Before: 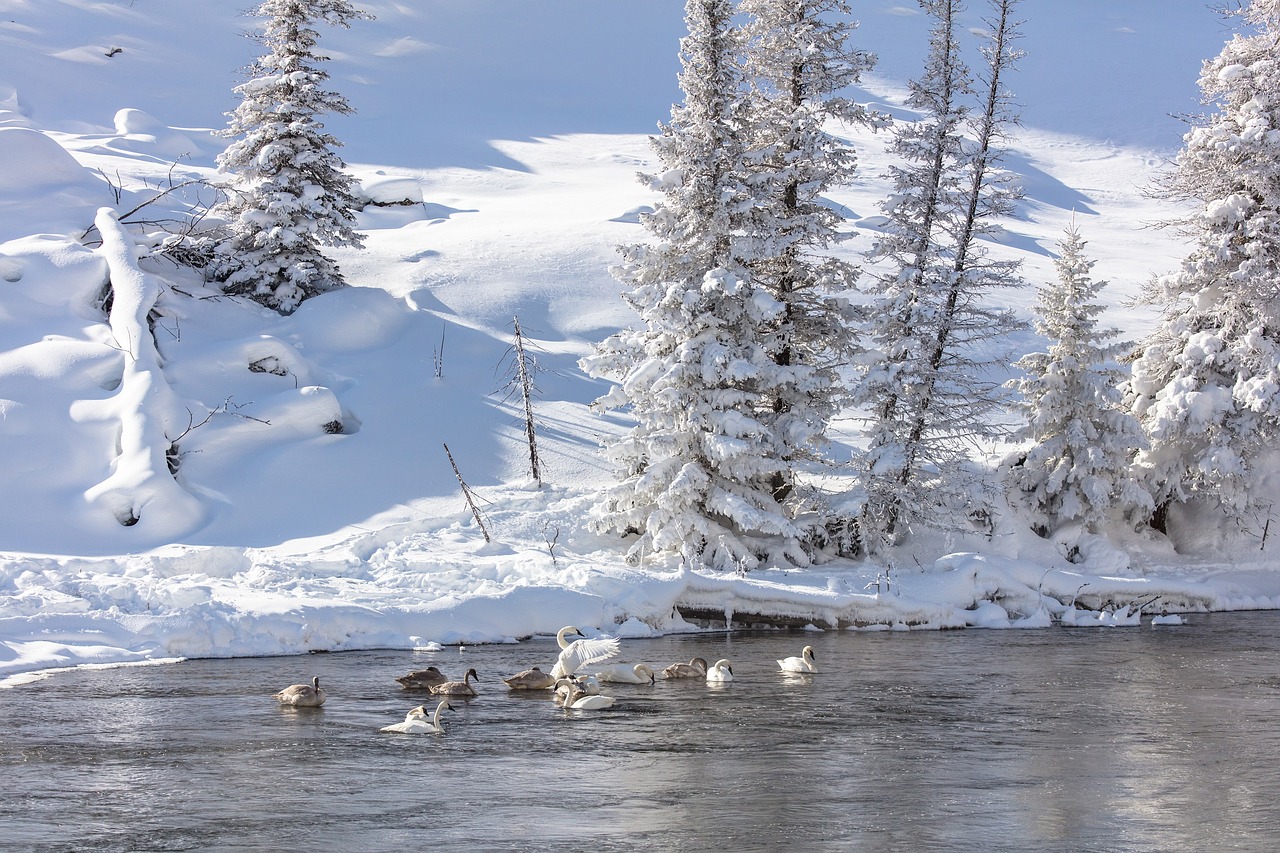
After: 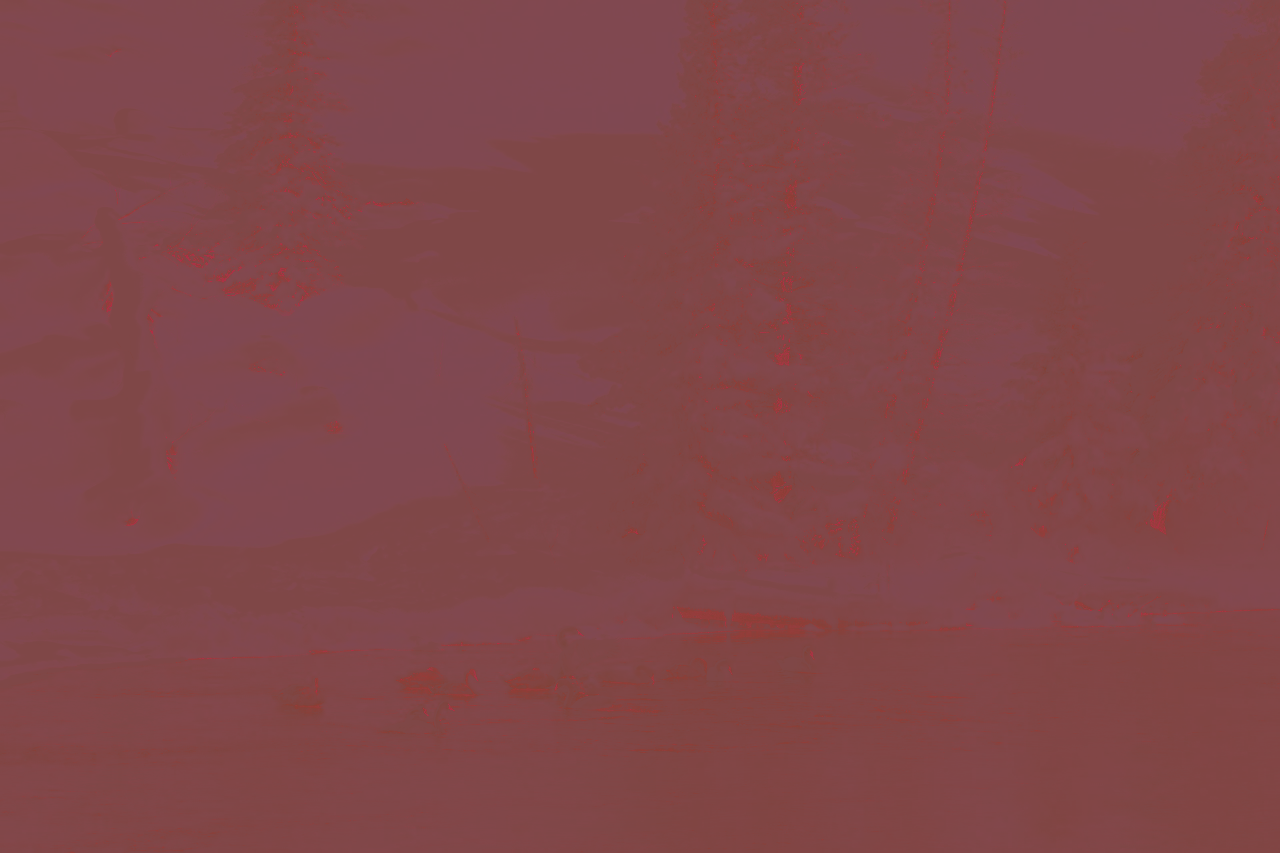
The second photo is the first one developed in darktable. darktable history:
color correction: highlights a* 21.88, highlights b* 22.25
contrast brightness saturation: contrast -0.99, brightness -0.17, saturation 0.75
exposure: exposure 0.375 EV, compensate highlight preservation false
split-toning: highlights › hue 187.2°, highlights › saturation 0.83, balance -68.05, compress 56.43%
base curve: curves: ch0 [(0, 0) (0.028, 0.03) (0.121, 0.232) (0.46, 0.748) (0.859, 0.968) (1, 1)], preserve colors none
color balance rgb: shadows lift › luminance 1%, shadows lift › chroma 0.2%, shadows lift › hue 20°, power › luminance 1%, power › chroma 0.4%, power › hue 34°, highlights gain › luminance 0.8%, highlights gain › chroma 0.4%, highlights gain › hue 44°, global offset › chroma 0.4%, global offset › hue 34°, white fulcrum 0.08 EV, linear chroma grading › shadows -7%, linear chroma grading › highlights -7%, linear chroma grading › global chroma -10%, linear chroma grading › mid-tones -8%, perceptual saturation grading › global saturation -28%, perceptual saturation grading › highlights -20%, perceptual saturation grading › mid-tones -24%, perceptual saturation grading › shadows -24%, perceptual brilliance grading › global brilliance -1%, perceptual brilliance grading › highlights -1%, perceptual brilliance grading › mid-tones -1%, perceptual brilliance grading › shadows -1%, global vibrance -17%, contrast -6%
